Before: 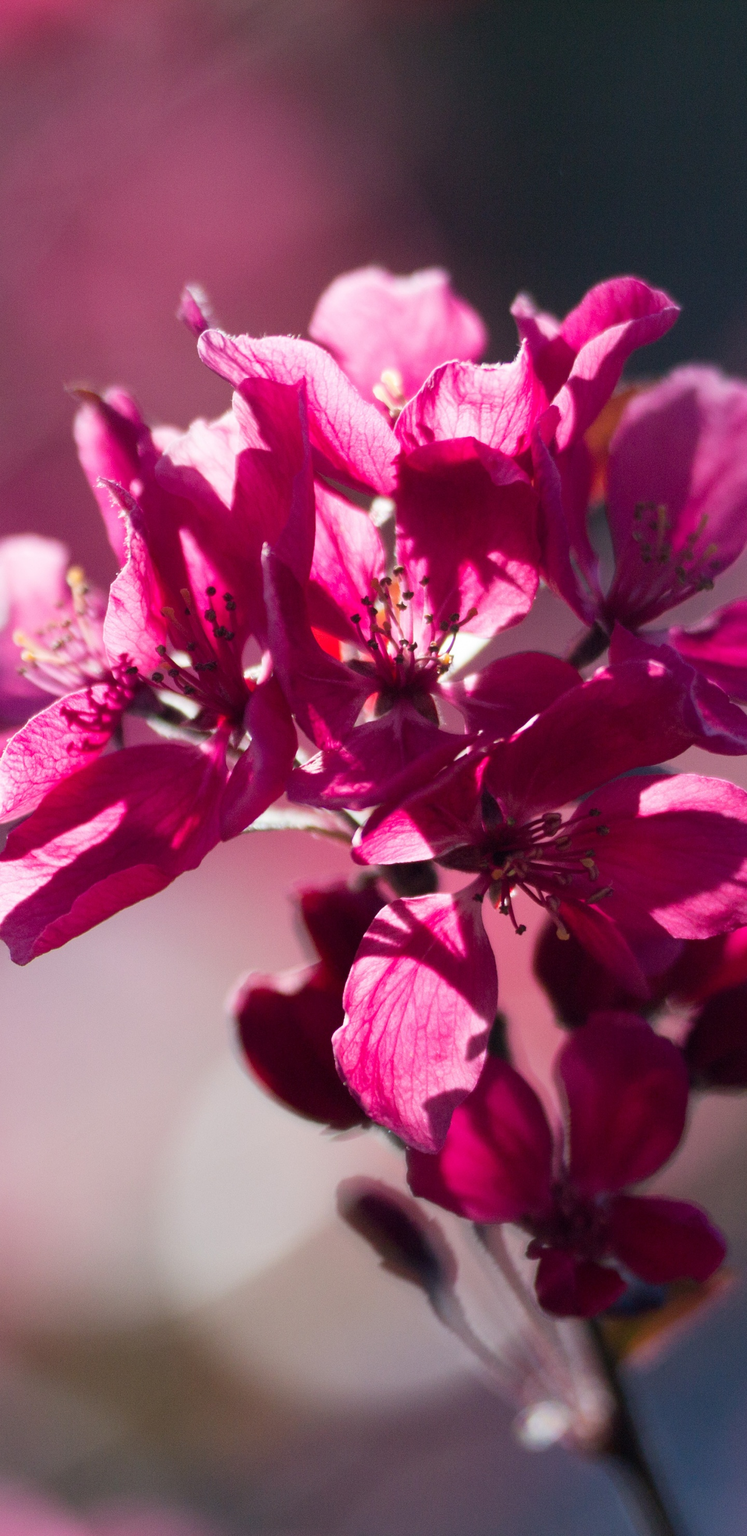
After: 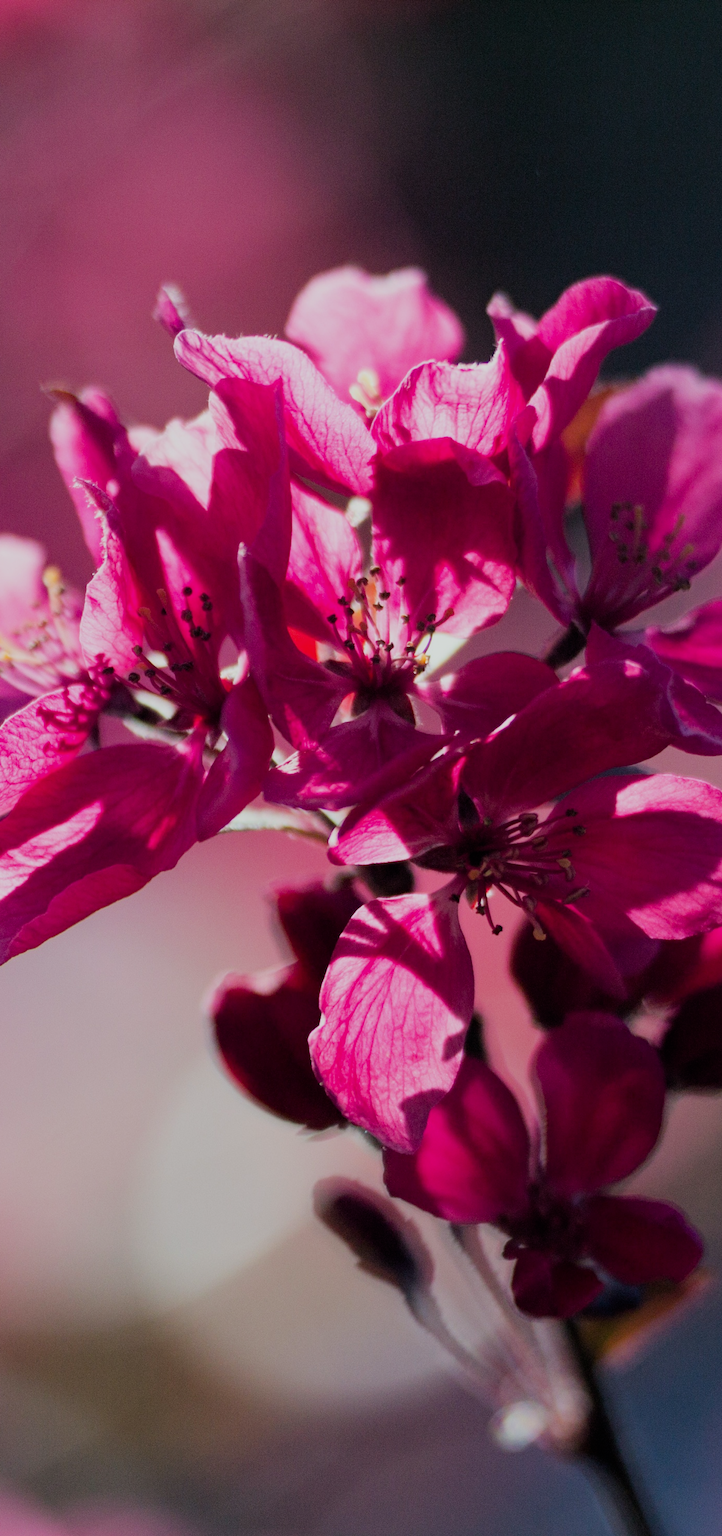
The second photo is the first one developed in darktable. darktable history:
crop and rotate: left 3.238%
filmic rgb: black relative exposure -7.65 EV, white relative exposure 4.56 EV, hardness 3.61
haze removal: compatibility mode true, adaptive false
